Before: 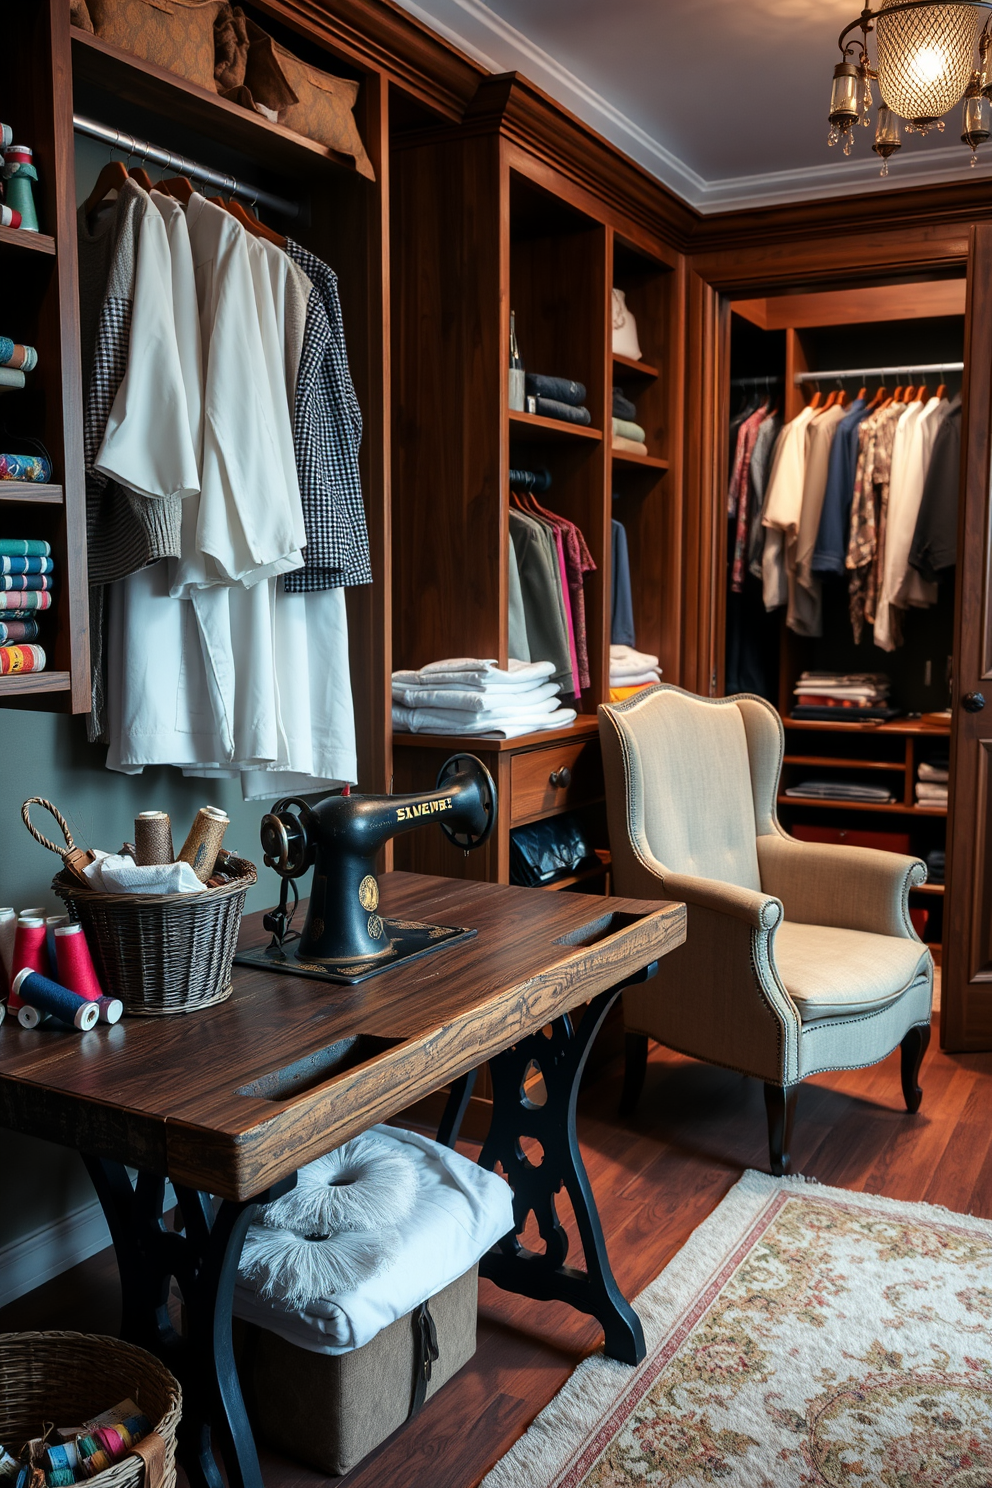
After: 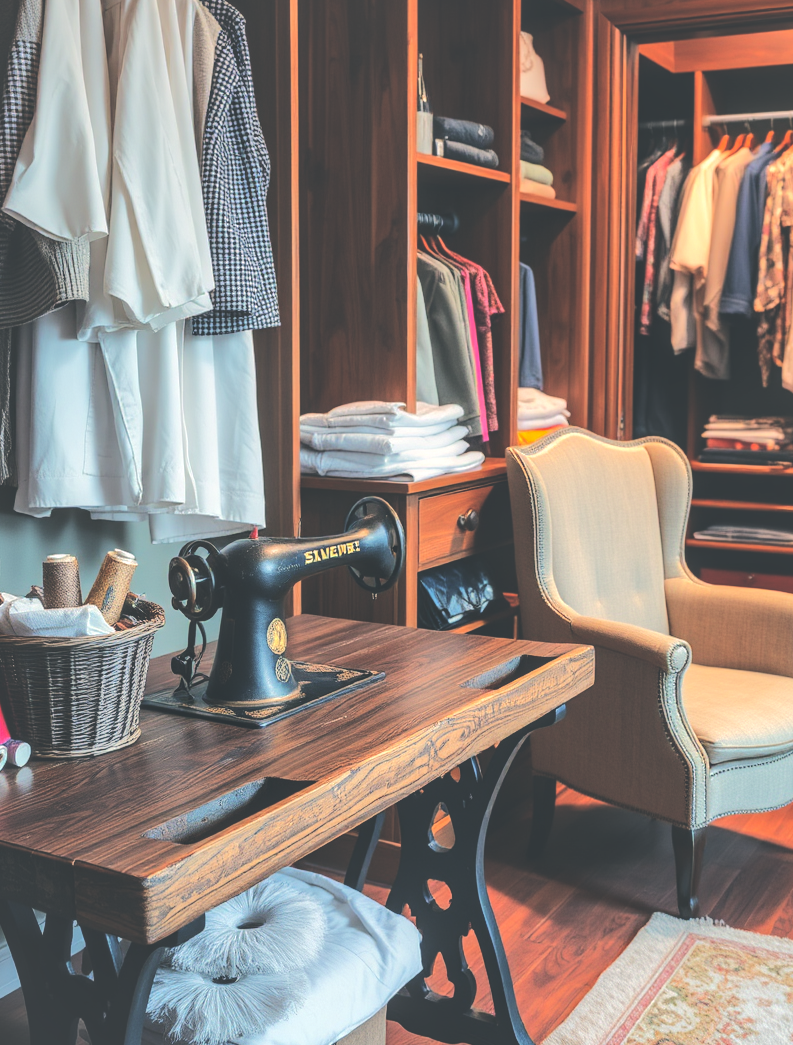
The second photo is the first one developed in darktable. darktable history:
shadows and highlights: highlights color adjustment 77.57%
local contrast: on, module defaults
exposure: black level correction -0.026, exposure -0.119 EV, compensate highlight preservation false
tone equalizer: -7 EV 0.164 EV, -6 EV 0.617 EV, -5 EV 1.13 EV, -4 EV 1.33 EV, -3 EV 1.12 EV, -2 EV 0.6 EV, -1 EV 0.149 EV, edges refinement/feathering 500, mask exposure compensation -1.57 EV, preserve details no
color correction: highlights a* 5.34, highlights b* 5.32, shadows a* -4.38, shadows b* -5.17
crop: left 9.368%, top 17.316%, right 10.625%, bottom 12.406%
